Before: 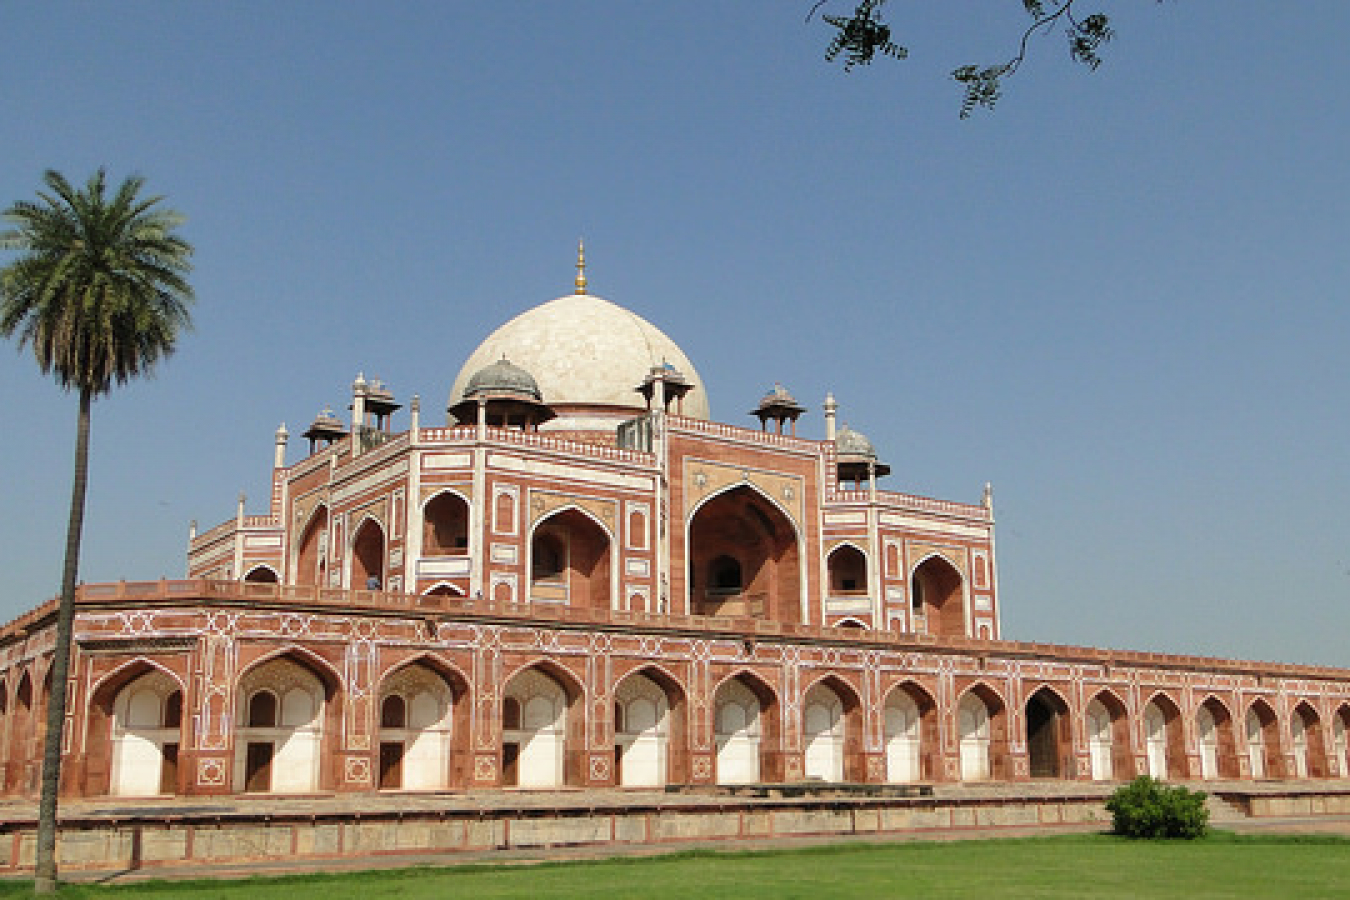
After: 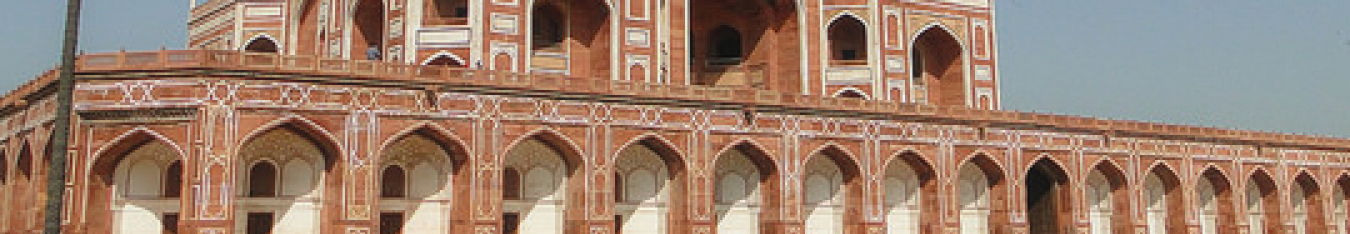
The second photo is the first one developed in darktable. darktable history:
crop and rotate: top 58.912%, bottom 14.983%
contrast equalizer: y [[0.439, 0.44, 0.442, 0.457, 0.493, 0.498], [0.5 ×6], [0.5 ×6], [0 ×6], [0 ×6]]
local contrast: detail 110%
